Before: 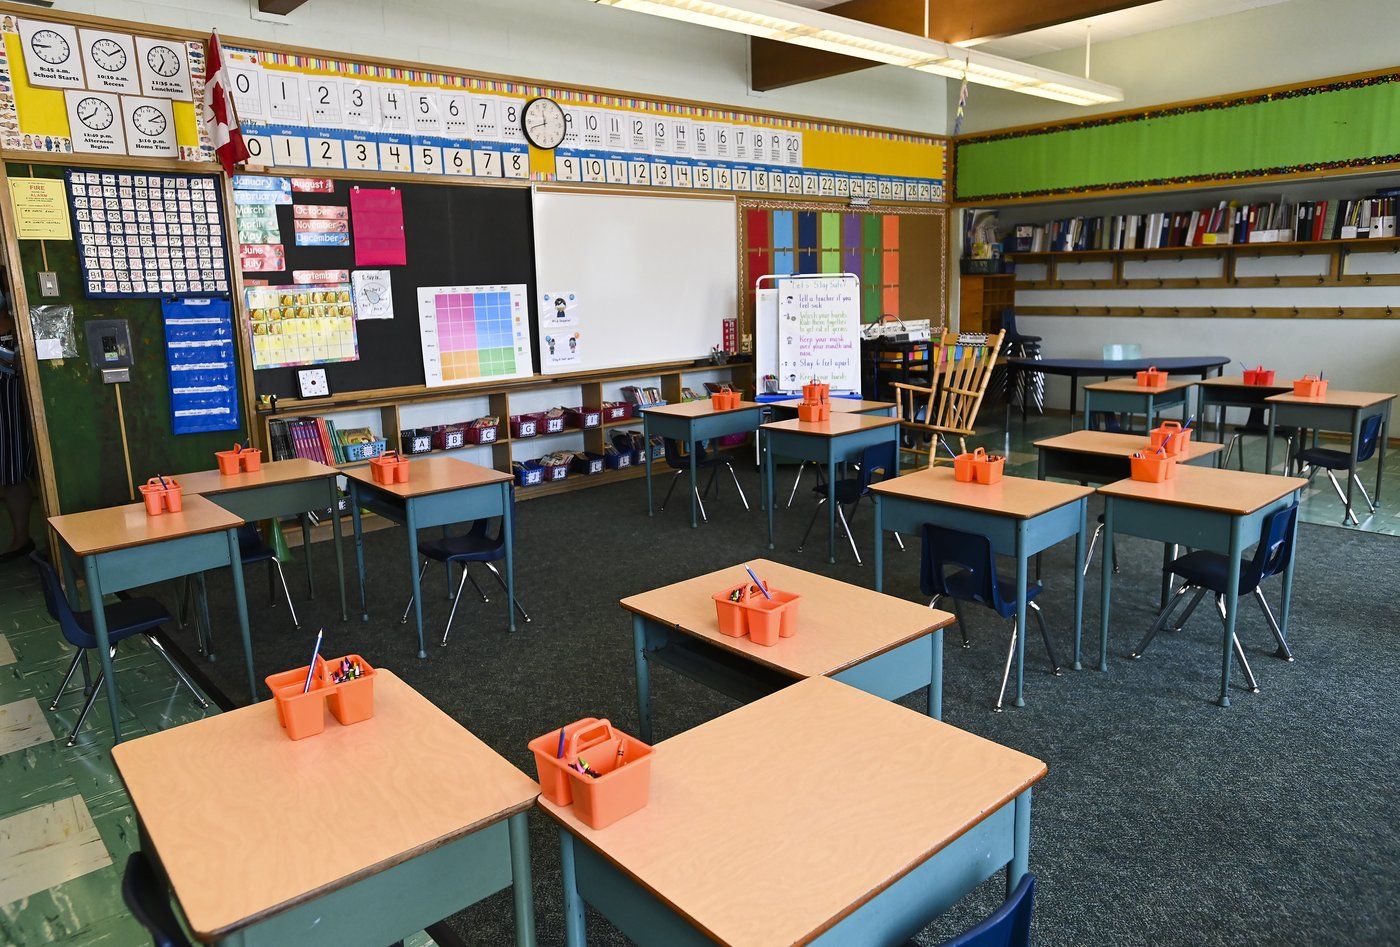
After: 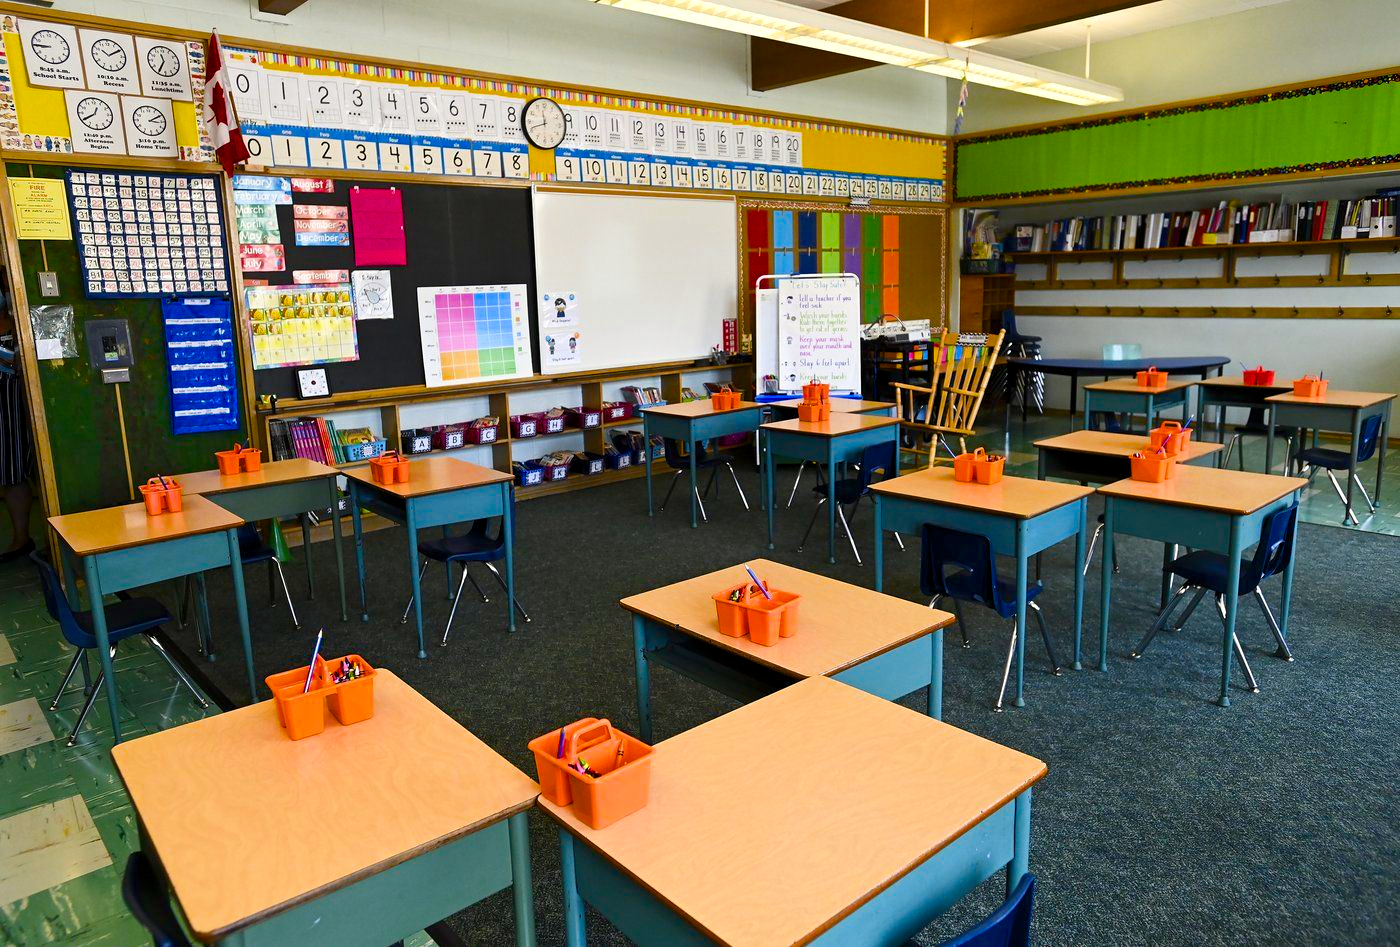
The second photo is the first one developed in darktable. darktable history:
color balance rgb: highlights gain › luminance 6.095%, highlights gain › chroma 1.199%, highlights gain › hue 90.97°, global offset › luminance -0.286%, global offset › hue 259.05°, linear chroma grading › global chroma 9.87%, perceptual saturation grading › global saturation 36.051%, perceptual saturation grading › shadows 34.701%, global vibrance -24.083%
